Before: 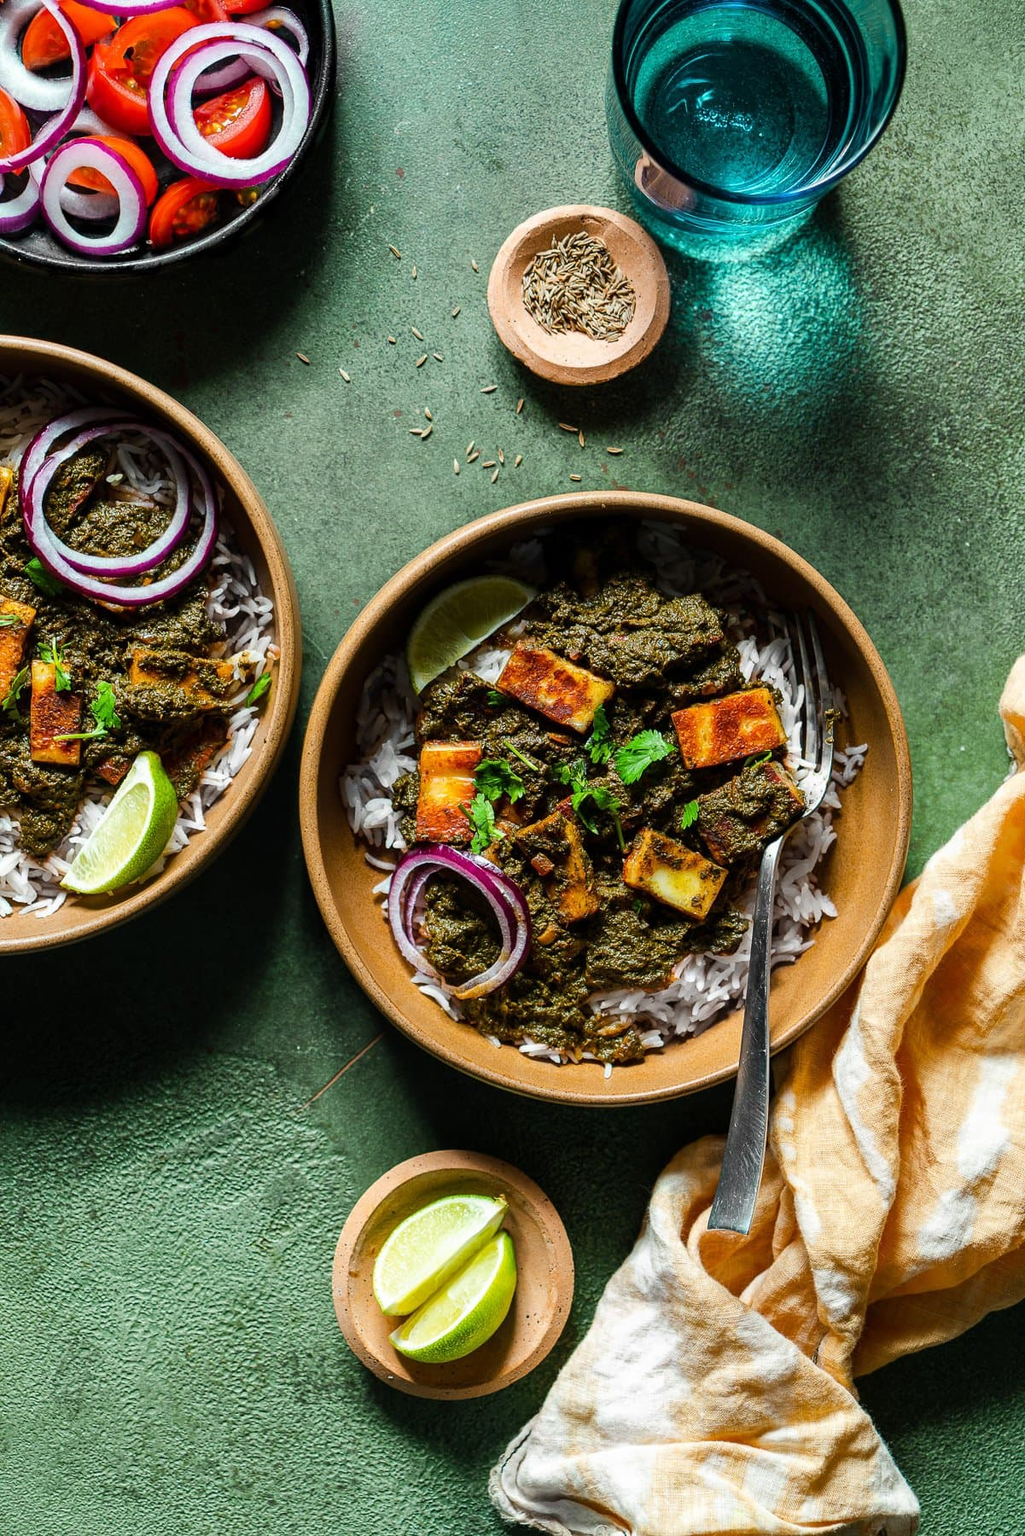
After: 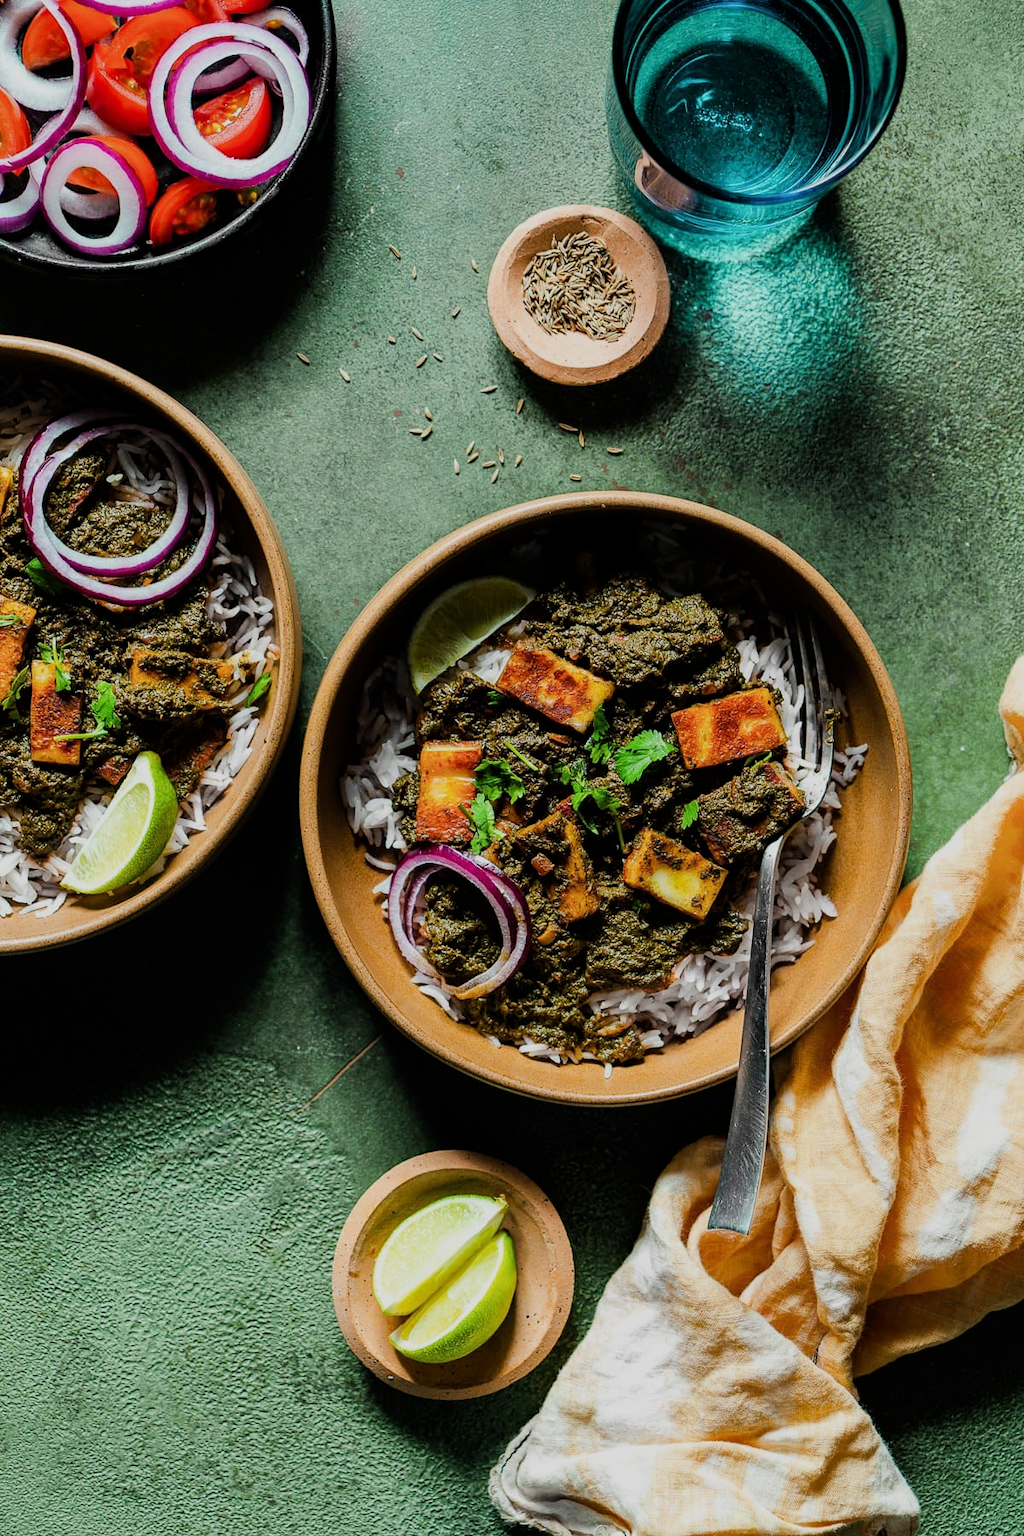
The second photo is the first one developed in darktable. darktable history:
filmic rgb: black relative exposure -8.01 EV, white relative exposure 3.95 EV, hardness 4.1, contrast 0.994
